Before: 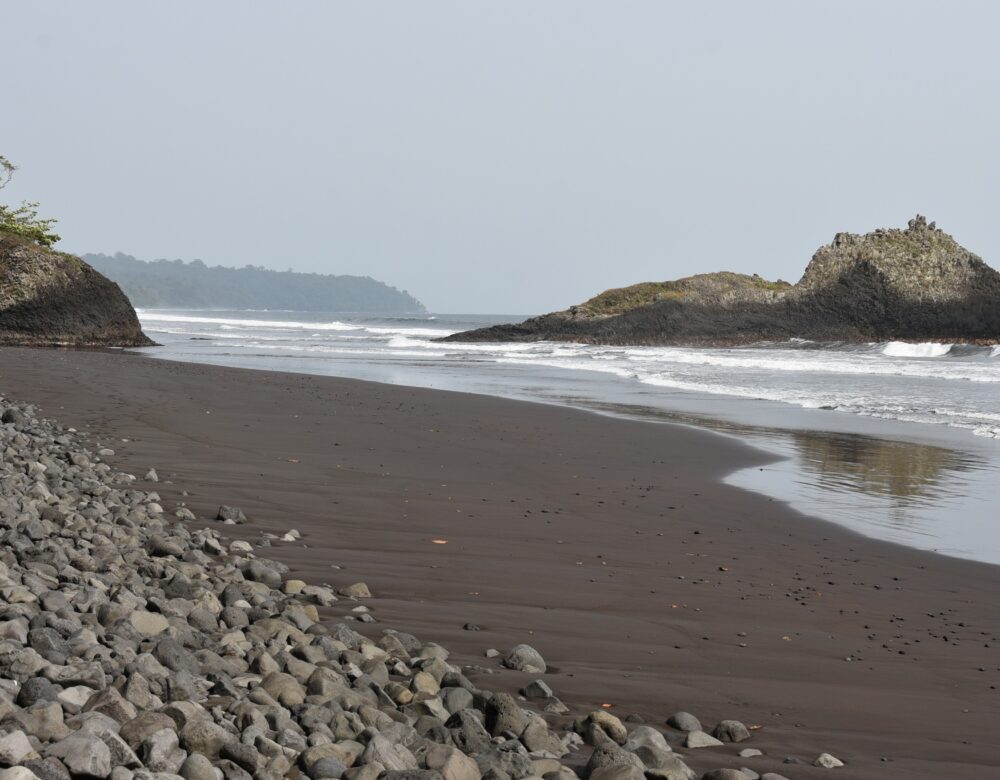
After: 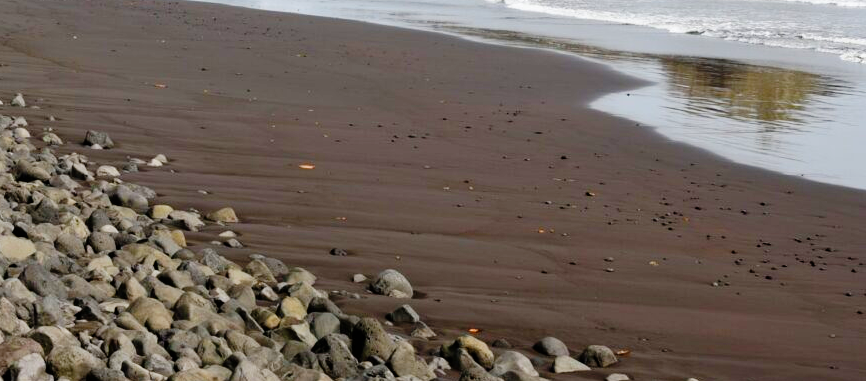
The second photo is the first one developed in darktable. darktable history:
crop and rotate: left 13.306%, top 48.129%, bottom 2.928%
tone curve: curves: ch0 [(0, 0) (0.003, 0) (0.011, 0.001) (0.025, 0.003) (0.044, 0.005) (0.069, 0.013) (0.1, 0.024) (0.136, 0.04) (0.177, 0.087) (0.224, 0.148) (0.277, 0.238) (0.335, 0.335) (0.399, 0.43) (0.468, 0.524) (0.543, 0.621) (0.623, 0.712) (0.709, 0.788) (0.801, 0.867) (0.898, 0.947) (1, 1)], preserve colors none
color balance rgb: perceptual saturation grading › global saturation 25%, global vibrance 20%
